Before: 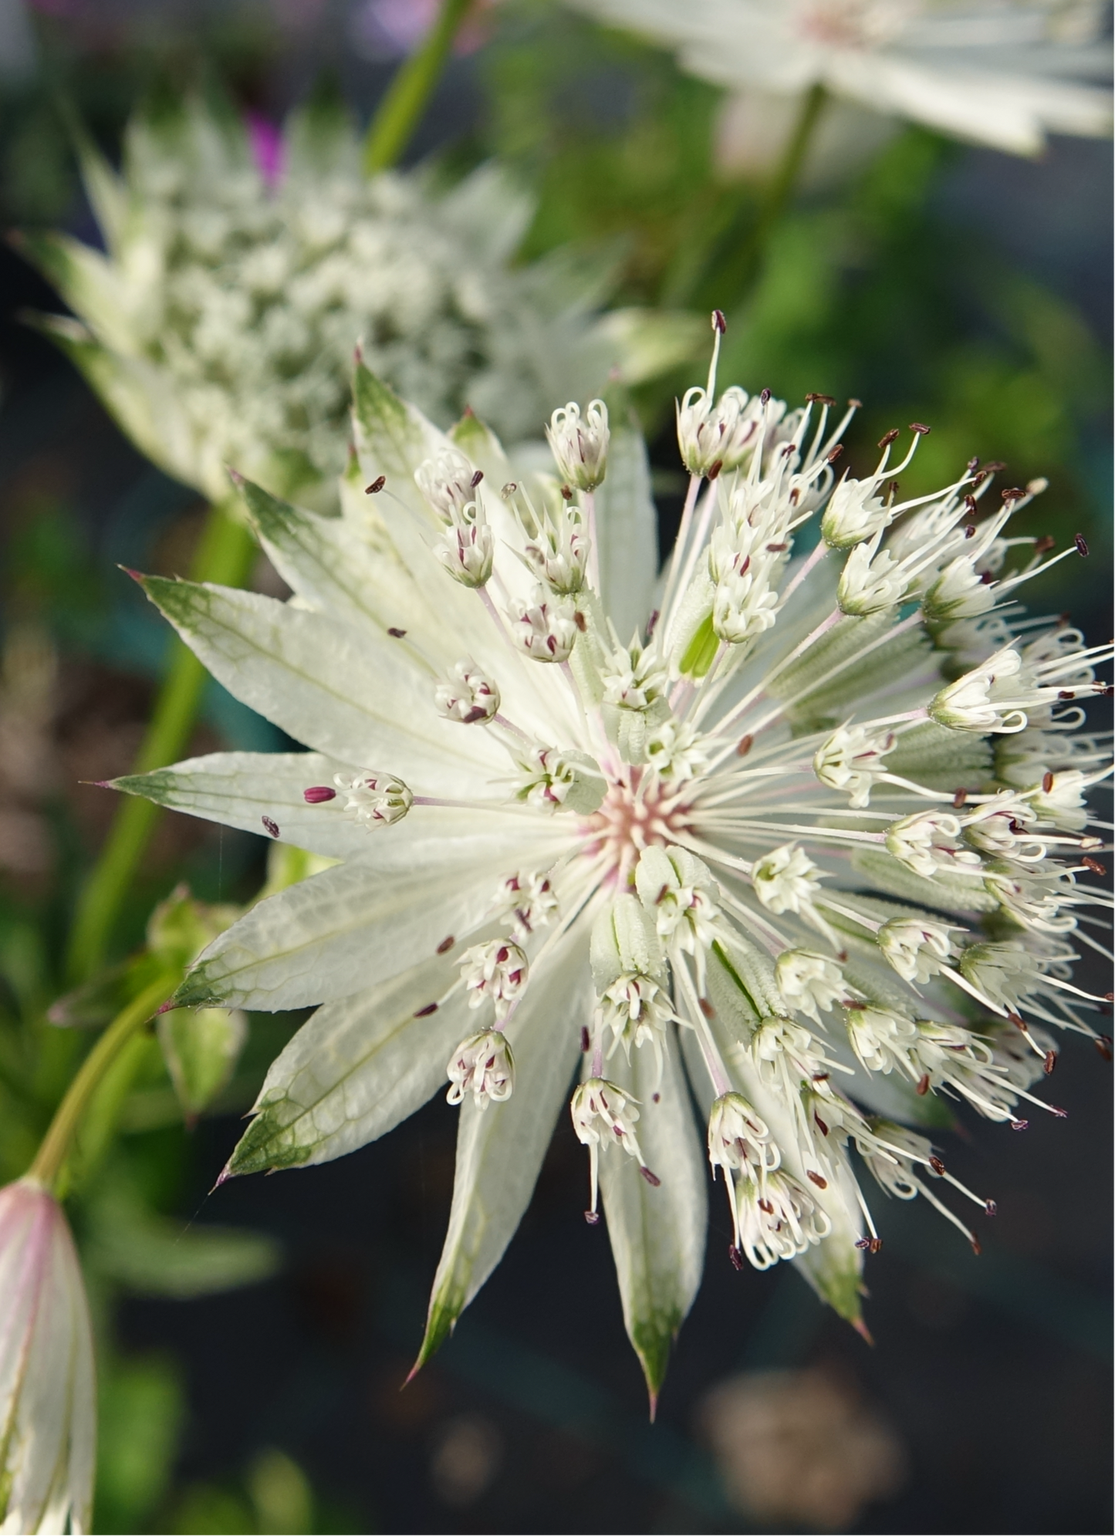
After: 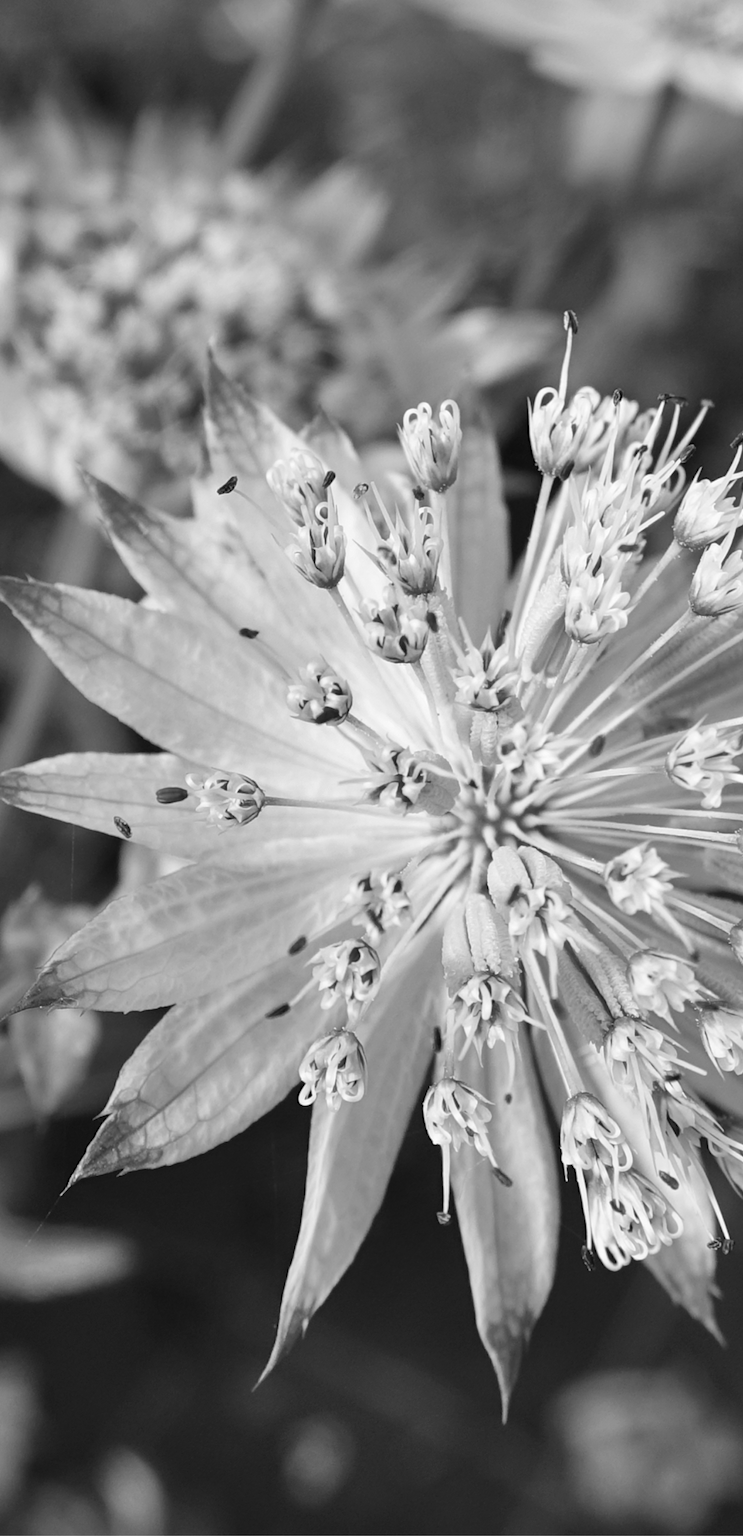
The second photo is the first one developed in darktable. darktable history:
shadows and highlights: soften with gaussian
crop and rotate: left 13.342%, right 19.991%
monochrome: on, module defaults
